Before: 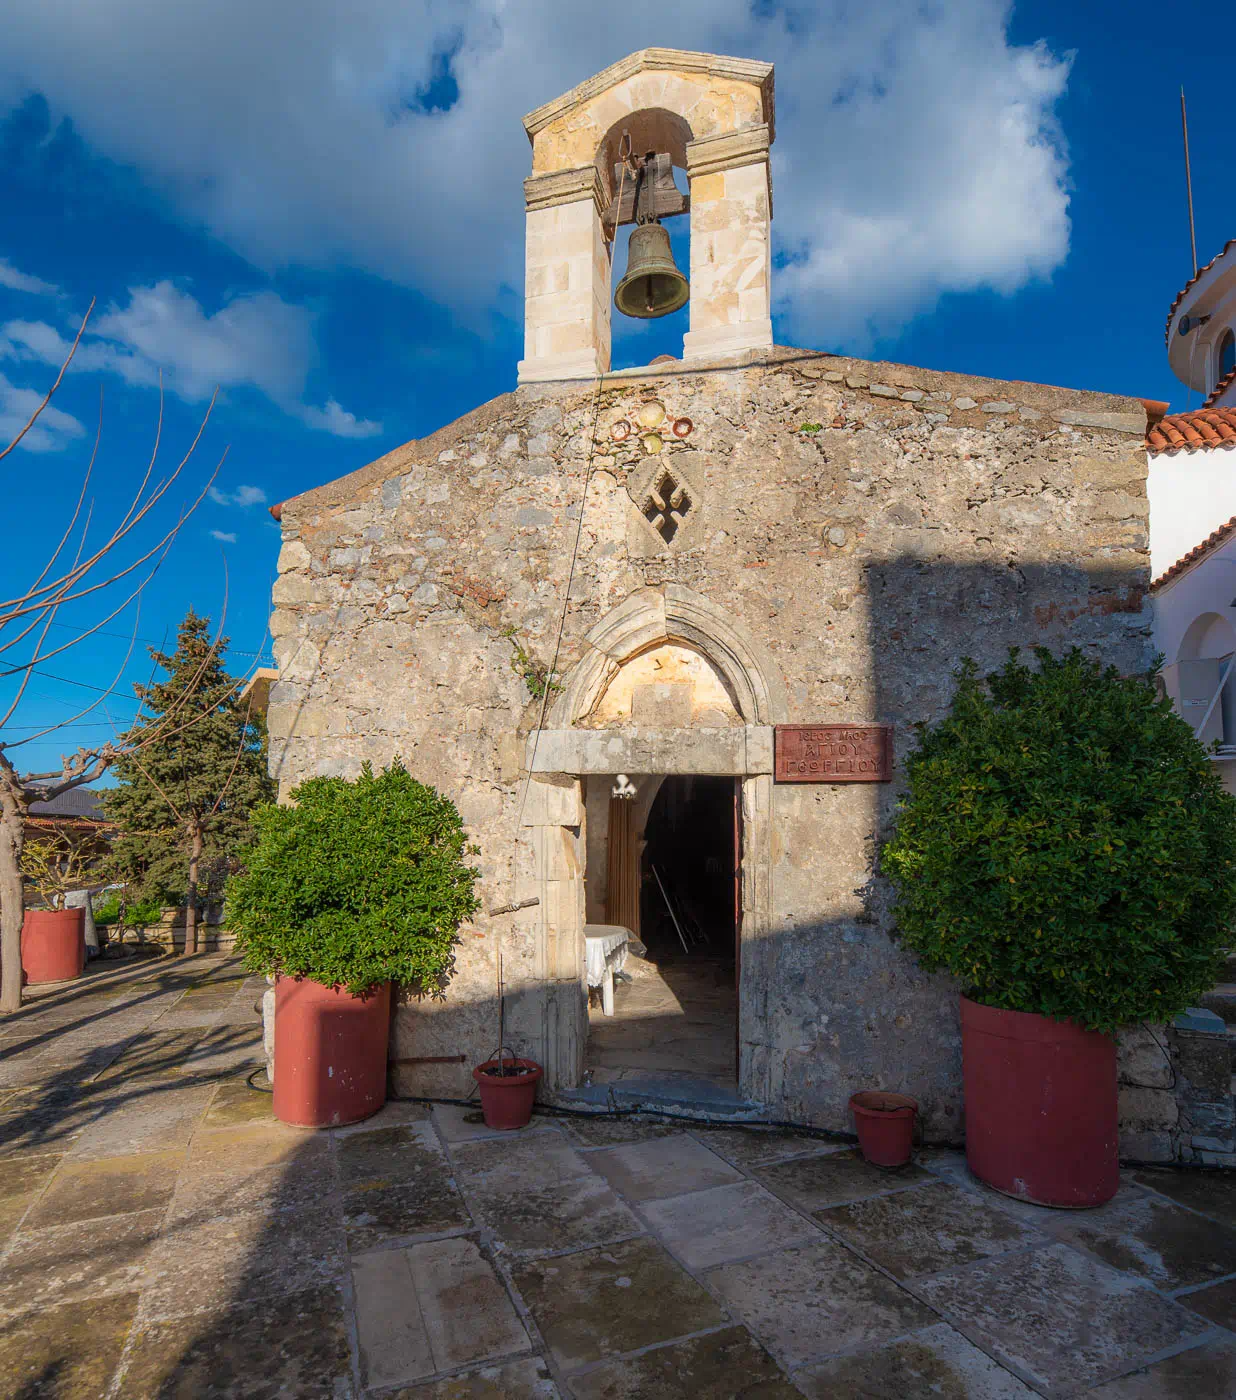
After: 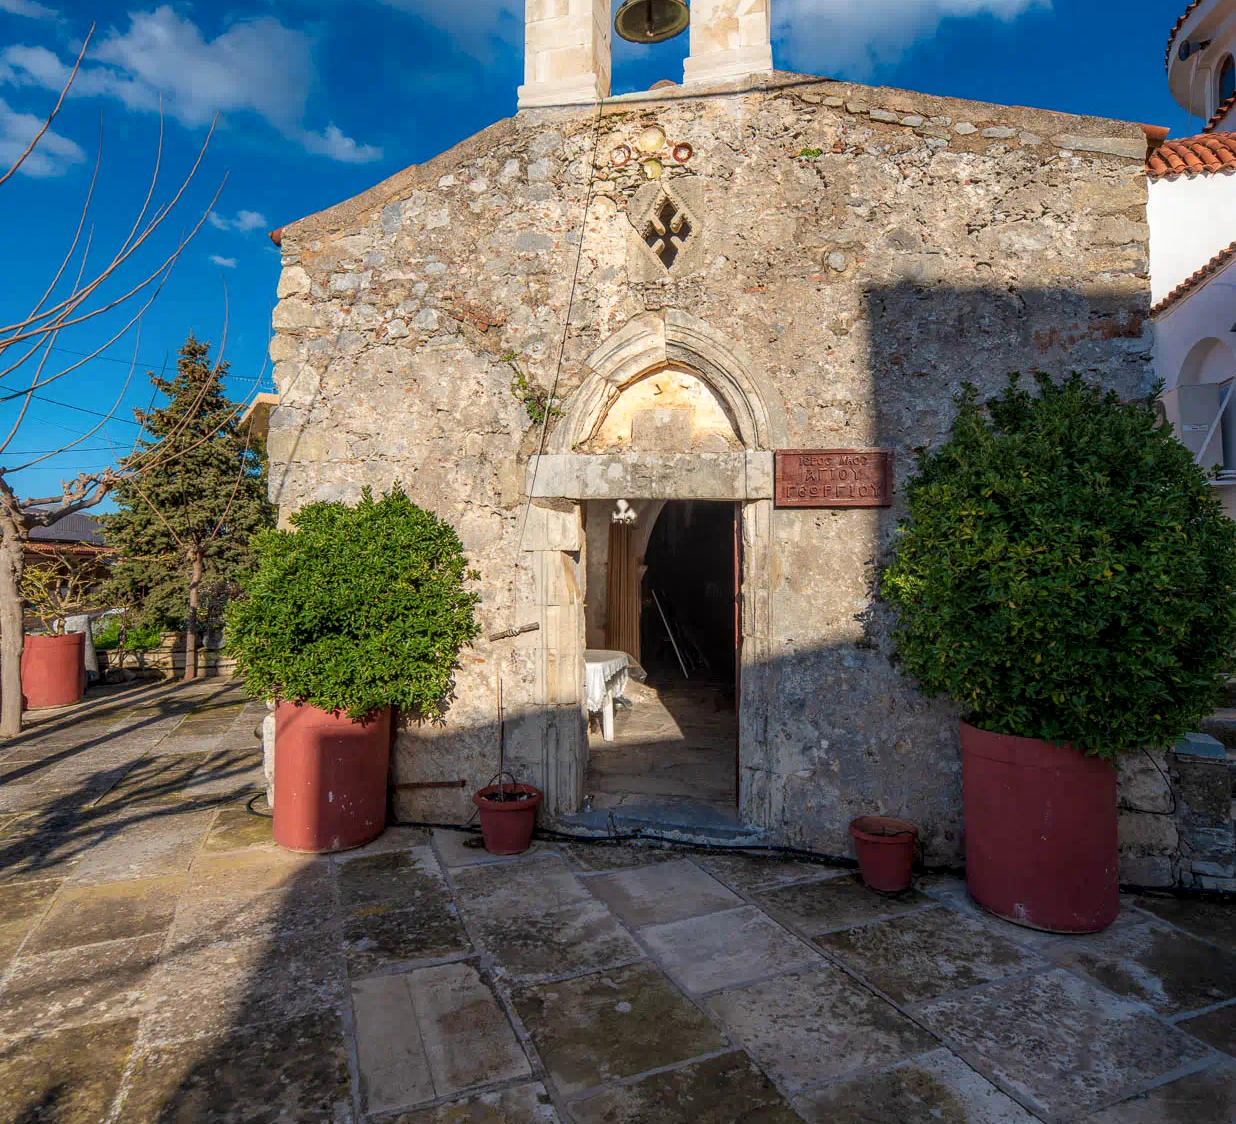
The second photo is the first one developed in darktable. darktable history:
crop and rotate: top 19.667%
local contrast: detail 130%
